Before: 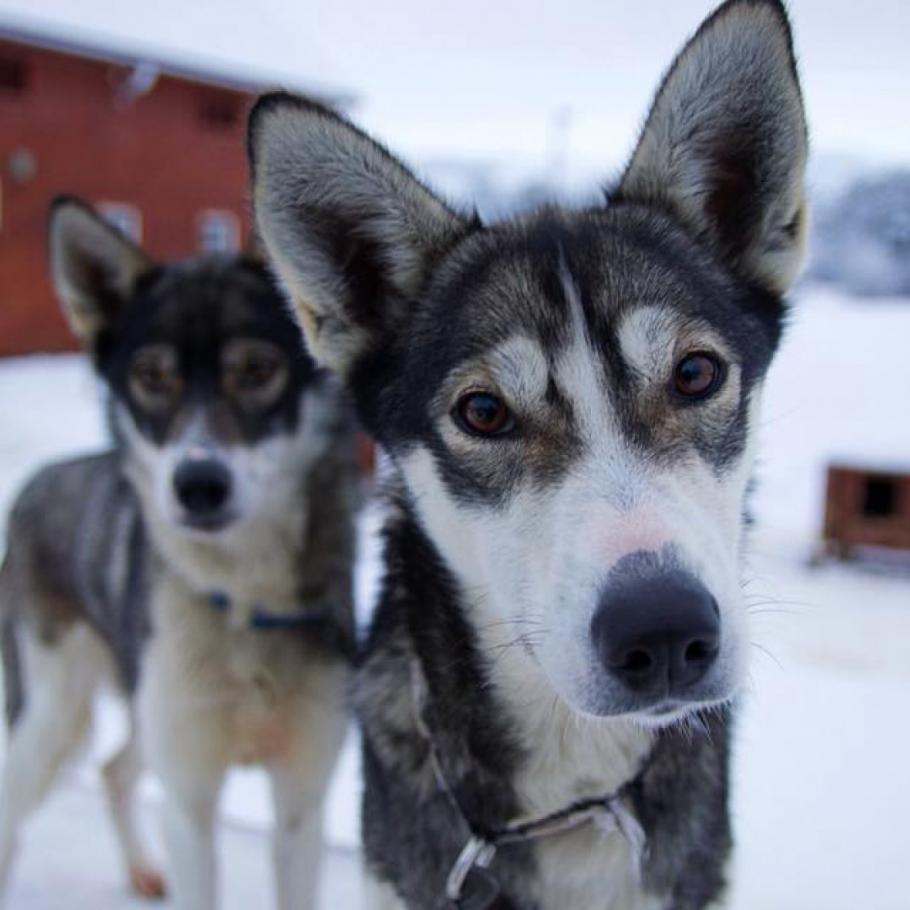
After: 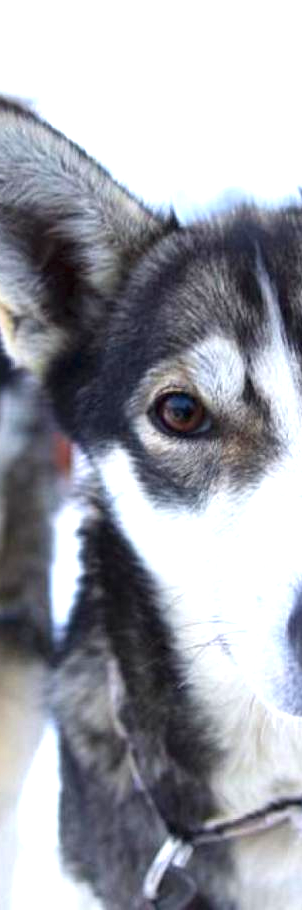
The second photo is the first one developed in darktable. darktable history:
exposure: black level correction 0, exposure 1.45 EV, compensate exposure bias true, compensate highlight preservation false
crop: left 33.36%, right 33.36%
